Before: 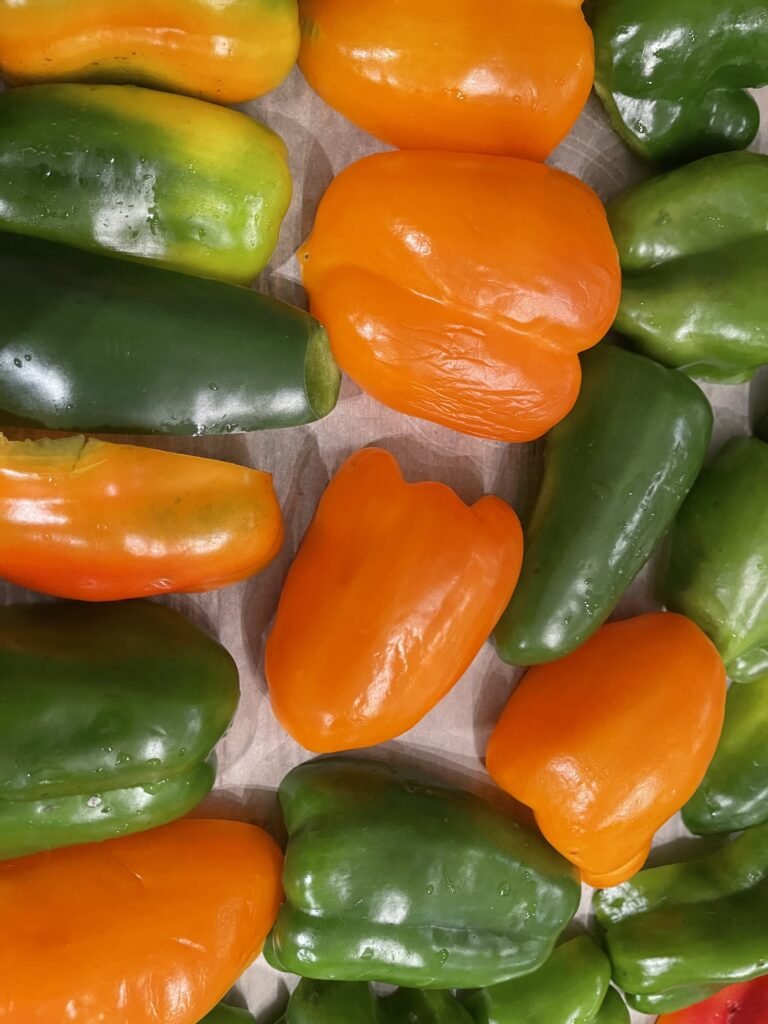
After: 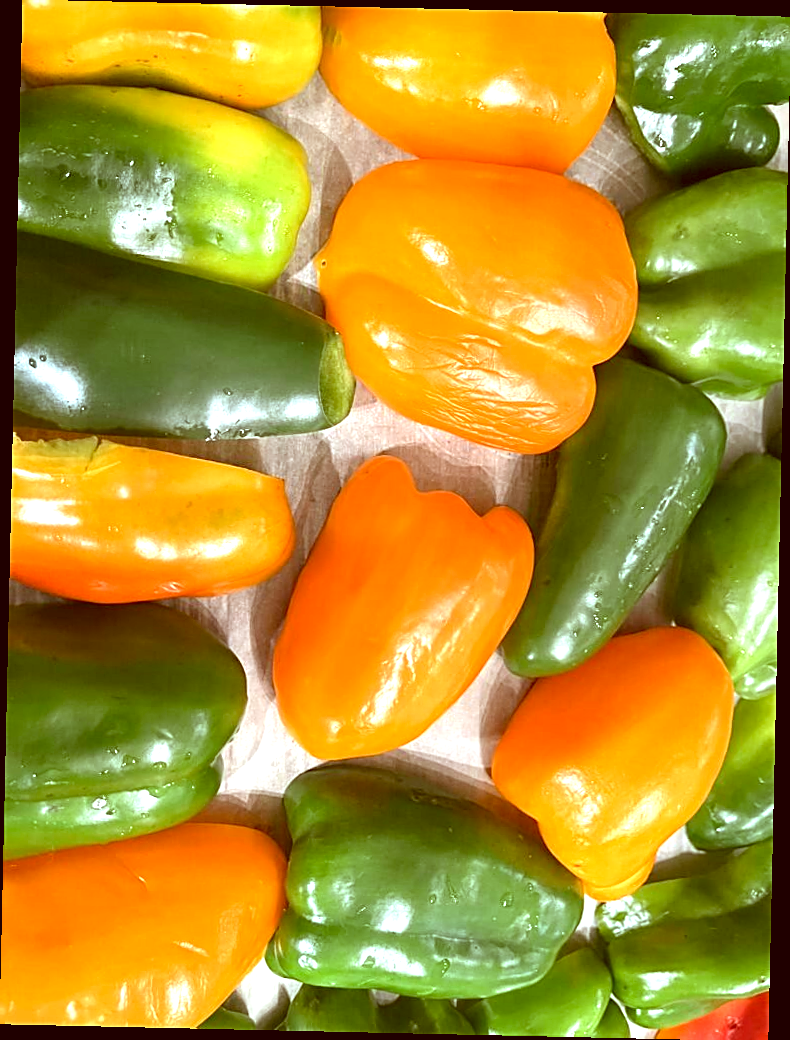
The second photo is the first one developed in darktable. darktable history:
contrast equalizer: octaves 7, y [[0.6 ×6], [0.55 ×6], [0 ×6], [0 ×6], [0 ×6]], mix 0.169
crop and rotate: angle -1.28°
tone equalizer: on, module defaults
color calibration: x 0.37, y 0.382, temperature 4311.6 K
sharpen: on, module defaults
color correction: highlights a* -5.95, highlights b* 9.26, shadows a* 10.72, shadows b* 23.3
exposure: black level correction 0.001, exposure 1.129 EV, compensate highlight preservation false
